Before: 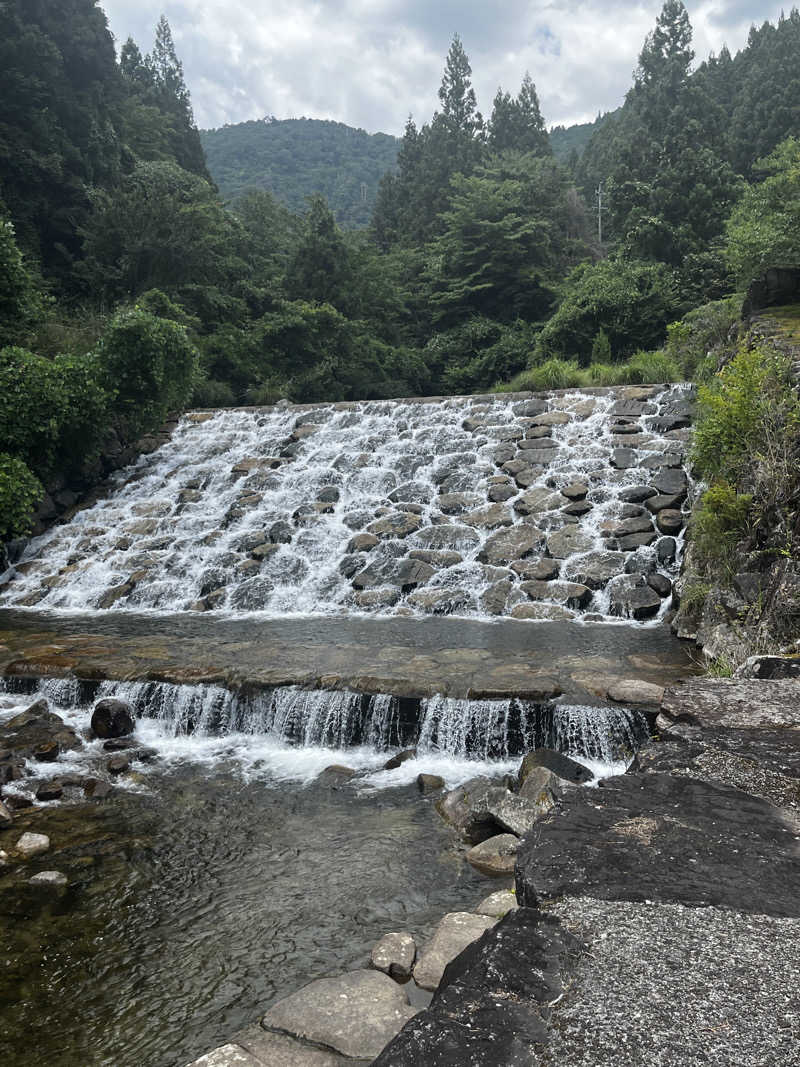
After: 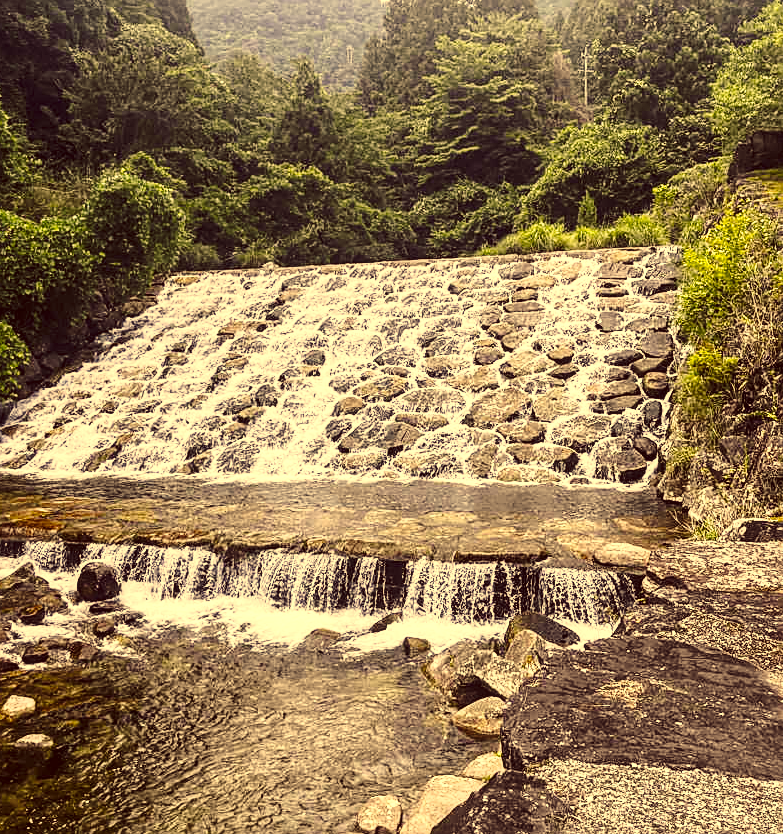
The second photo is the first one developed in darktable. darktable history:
color correction: highlights a* 10.07, highlights b* 39.43, shadows a* 14.51, shadows b* 3.17
sharpen: on, module defaults
crop and rotate: left 1.8%, top 12.905%, right 0.209%, bottom 8.91%
local contrast: on, module defaults
exposure: exposure 0.34 EV, compensate highlight preservation false
color balance rgb: perceptual saturation grading › global saturation 3.602%, perceptual brilliance grading › highlights 10.819%, perceptual brilliance grading › shadows -11.645%, global vibrance 14.758%
base curve: curves: ch0 [(0, 0) (0.028, 0.03) (0.121, 0.232) (0.46, 0.748) (0.859, 0.968) (1, 1)], preserve colors none
